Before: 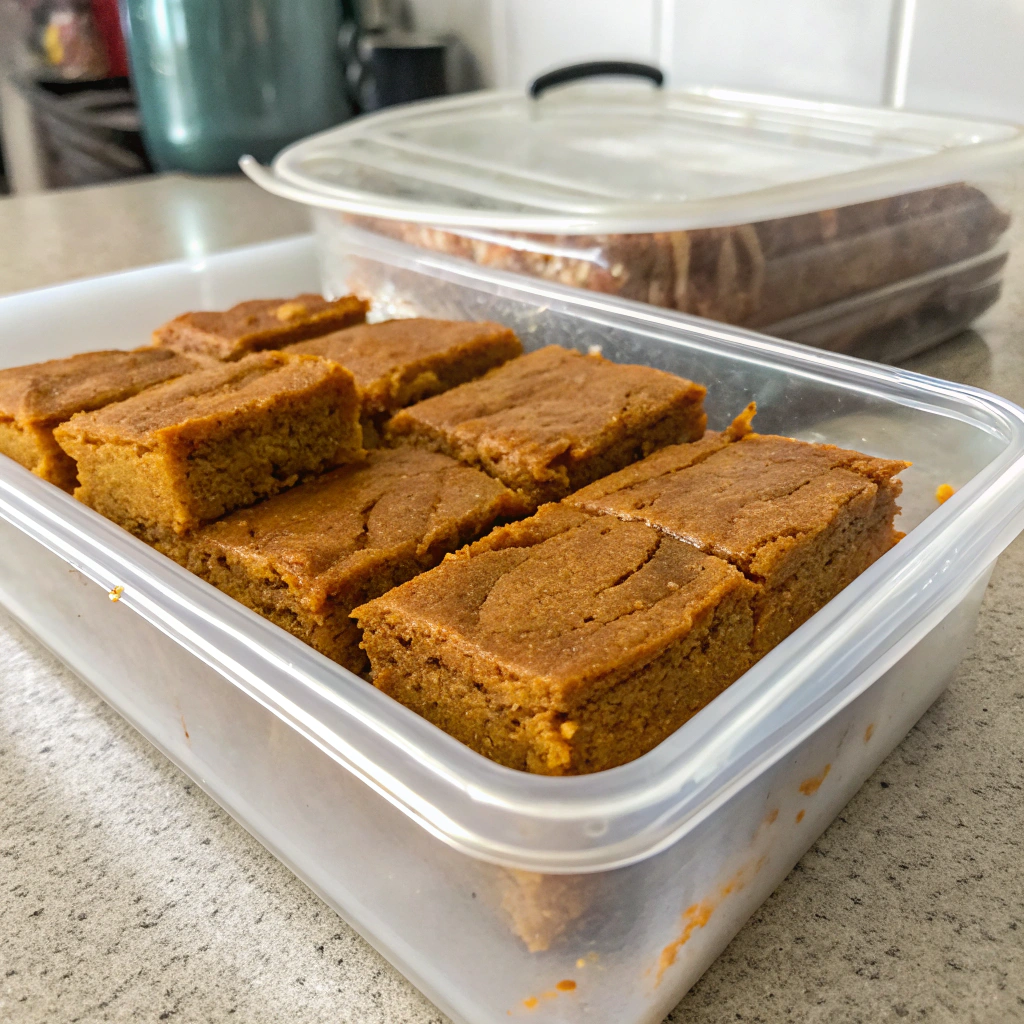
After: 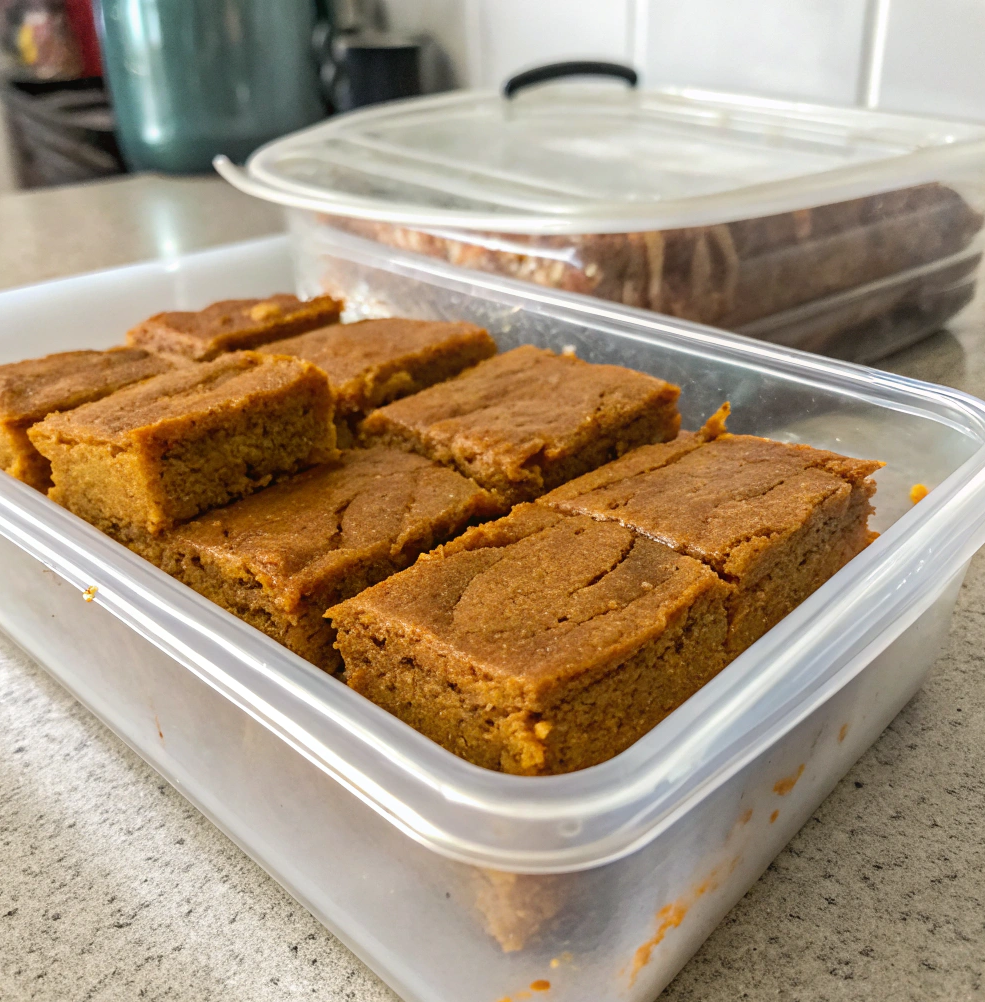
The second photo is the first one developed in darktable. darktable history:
crop and rotate: left 2.589%, right 1.13%, bottom 2.096%
